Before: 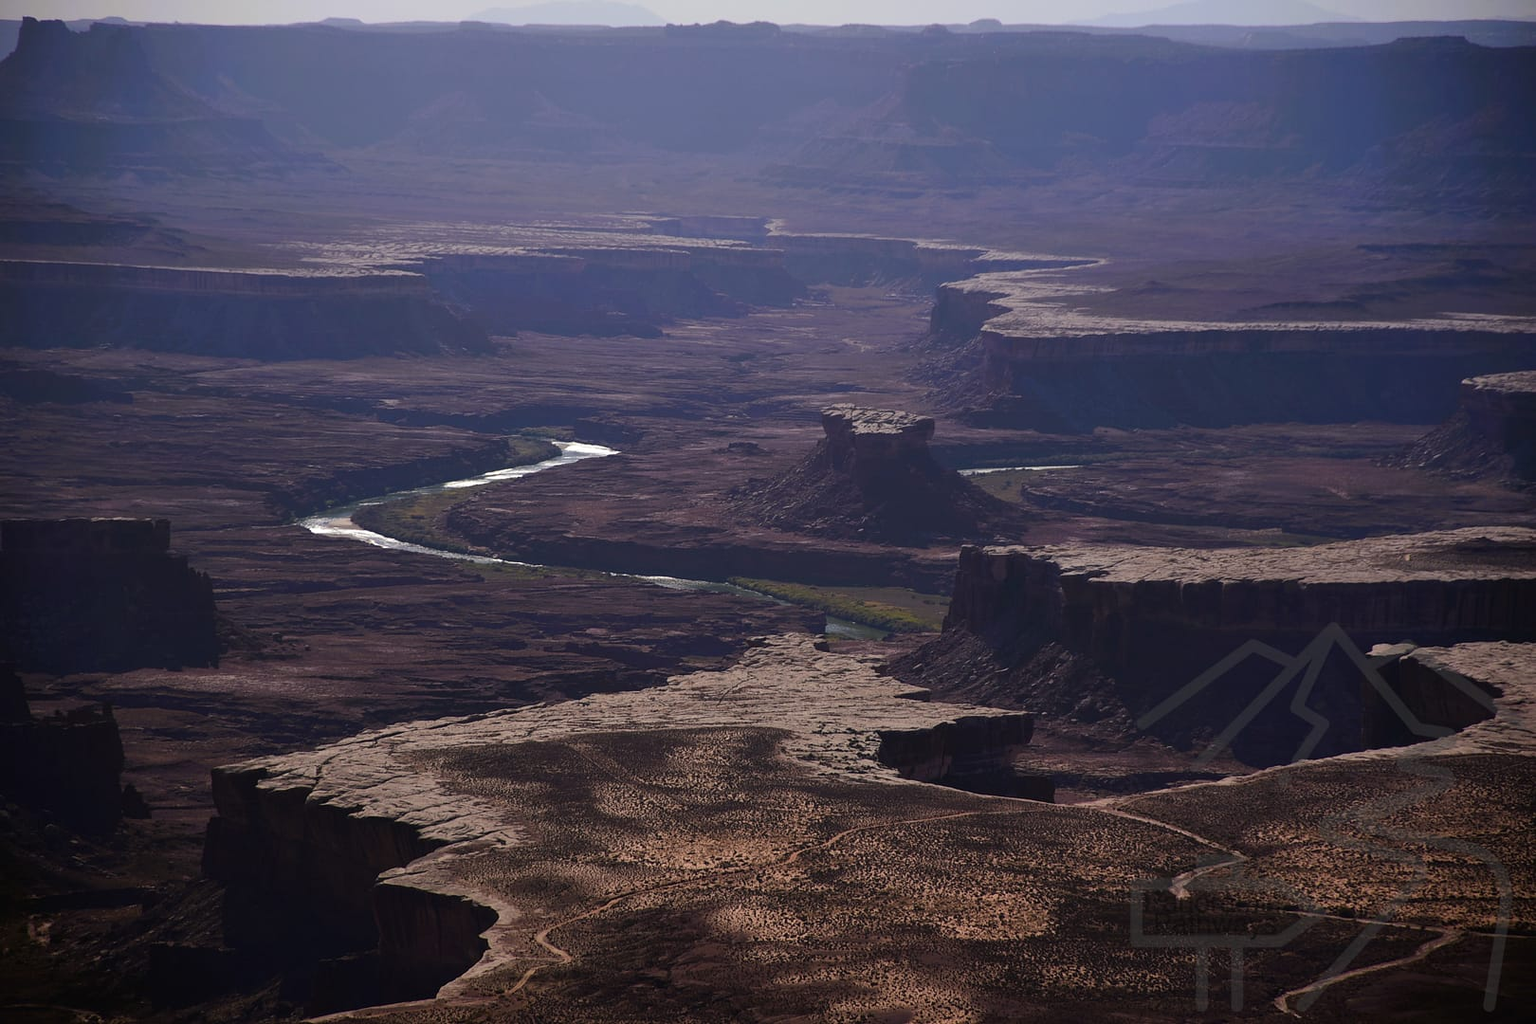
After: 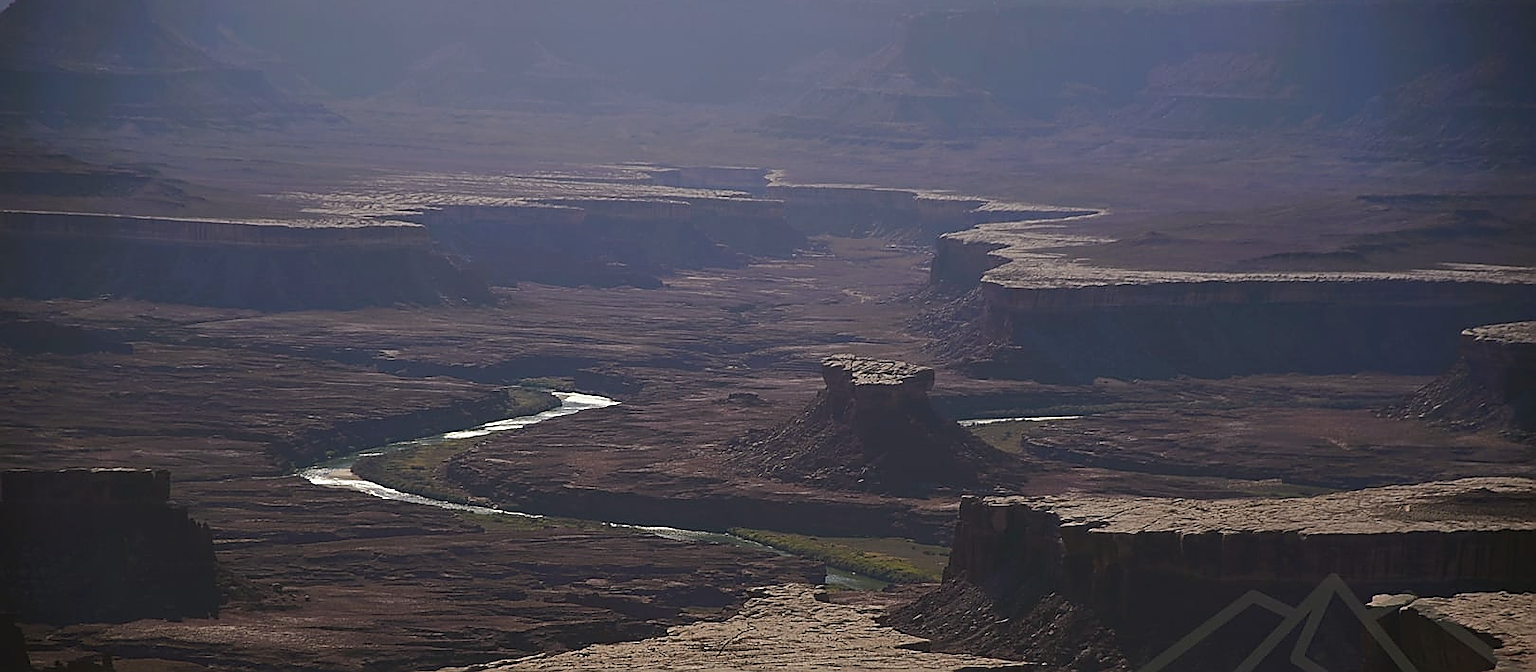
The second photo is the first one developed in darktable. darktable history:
crop and rotate: top 4.848%, bottom 29.503%
color balance: mode lift, gamma, gain (sRGB), lift [1.04, 1, 1, 0.97], gamma [1.01, 1, 1, 0.97], gain [0.96, 1, 1, 0.97]
sharpen: radius 1.4, amount 1.25, threshold 0.7
